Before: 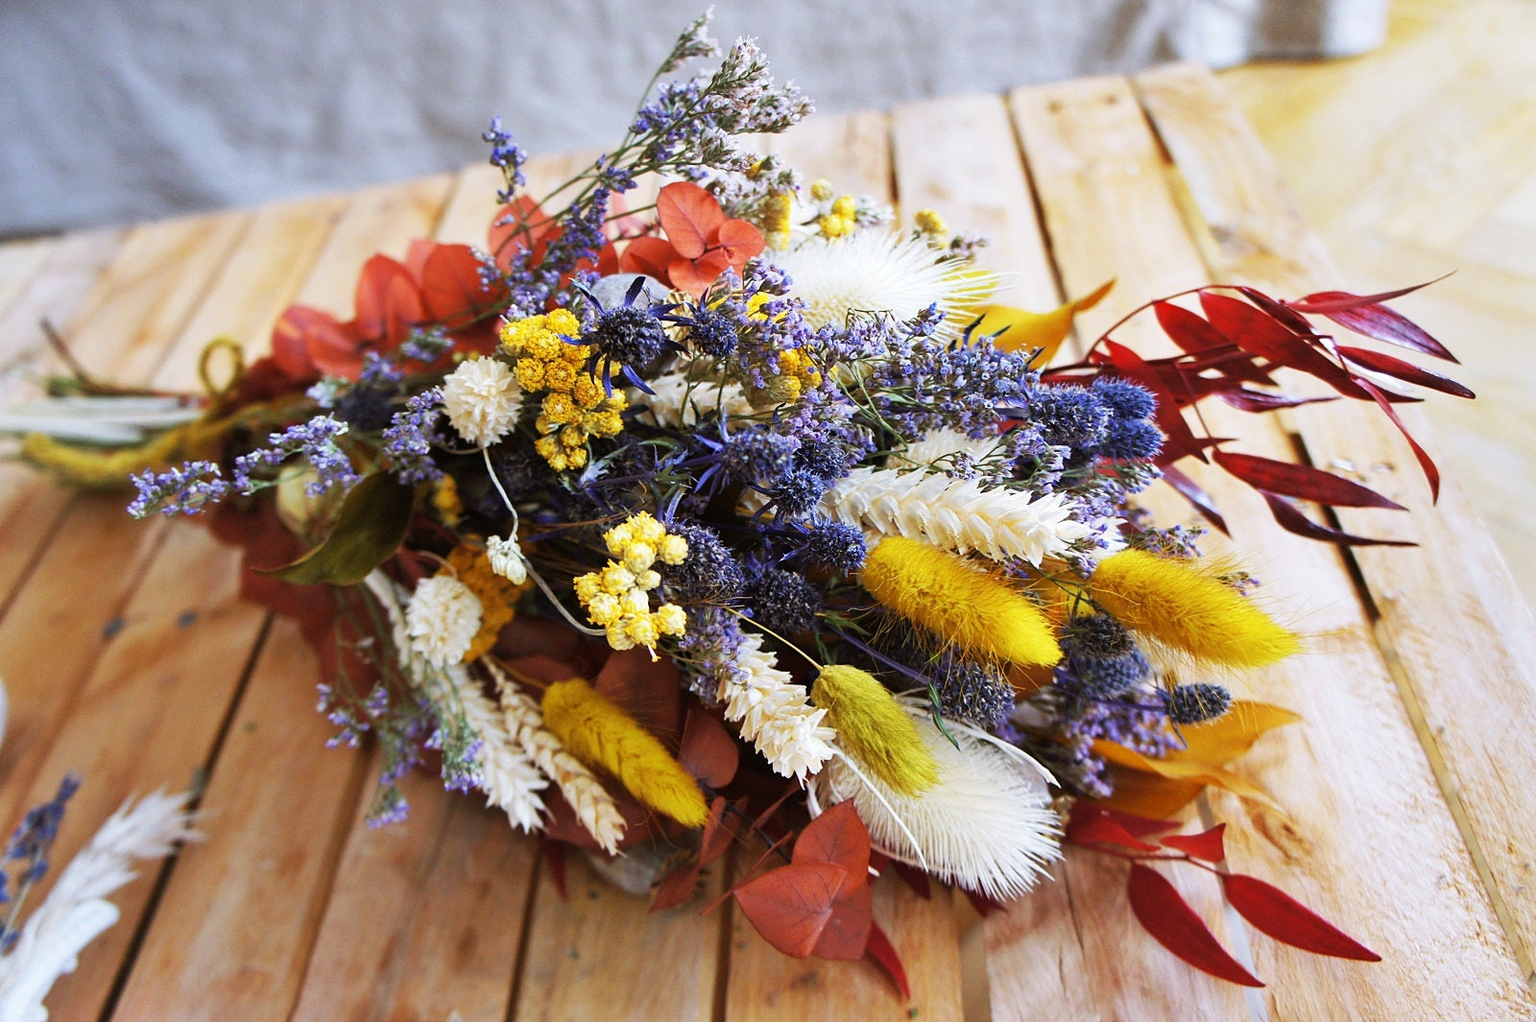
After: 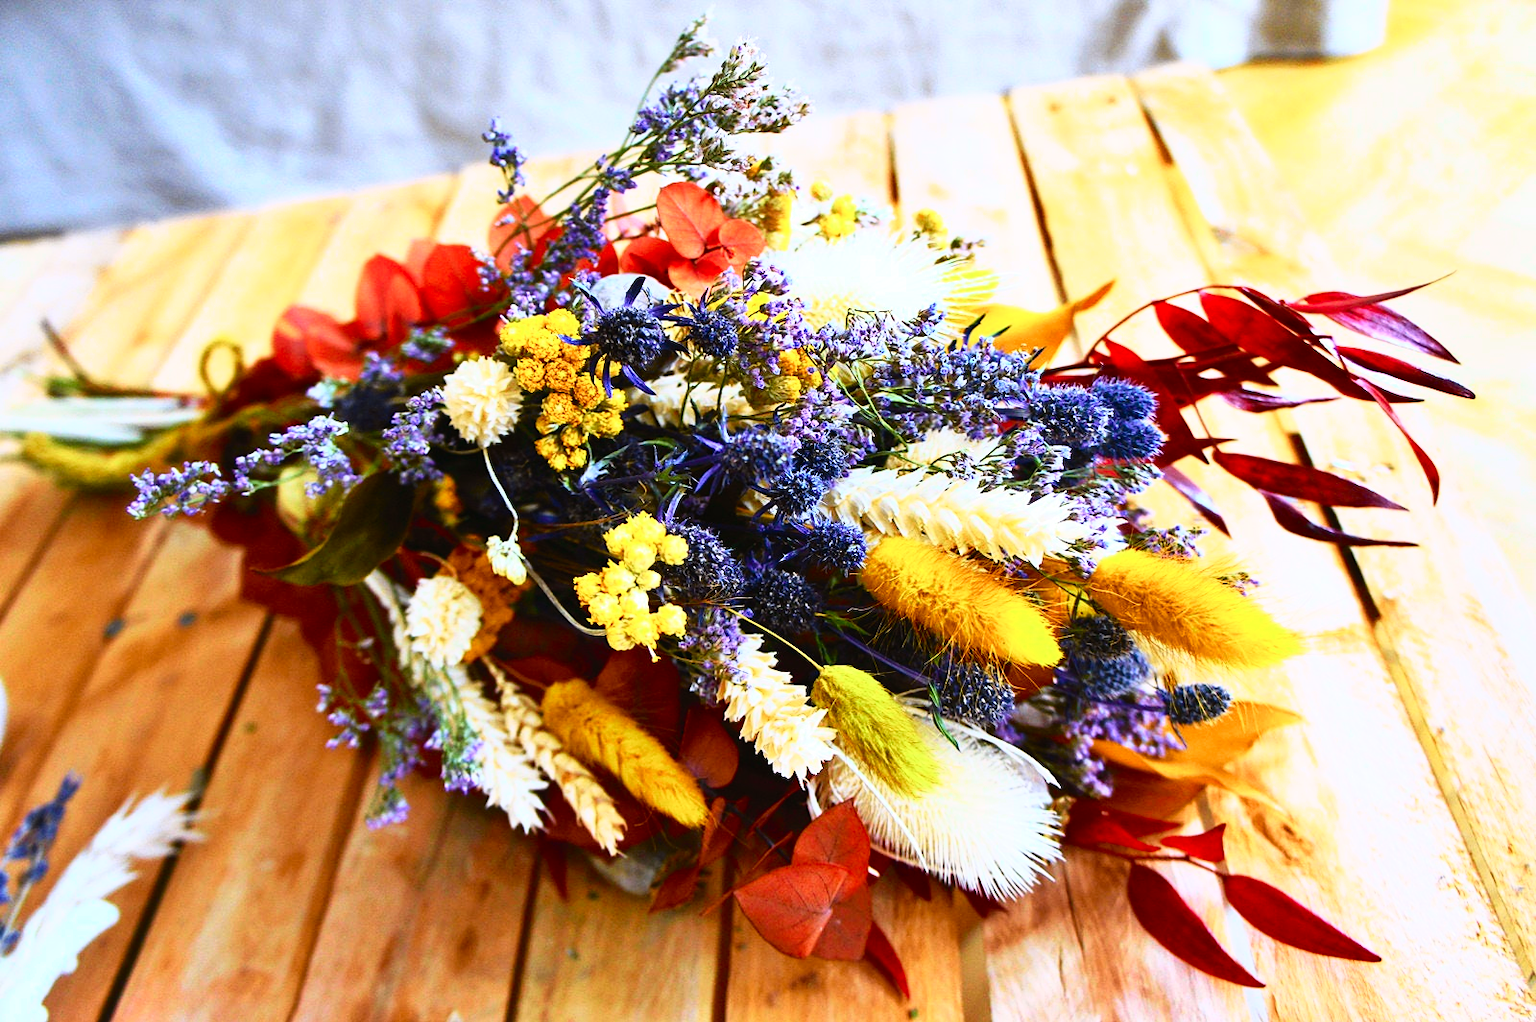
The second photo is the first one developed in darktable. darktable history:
color balance: contrast 8.5%, output saturation 105%
tone curve: curves: ch0 [(0, 0.018) (0.162, 0.128) (0.434, 0.478) (0.667, 0.785) (0.819, 0.943) (1, 0.991)]; ch1 [(0, 0) (0.402, 0.36) (0.476, 0.449) (0.506, 0.505) (0.523, 0.518) (0.579, 0.626) (0.641, 0.668) (0.693, 0.745) (0.861, 0.934) (1, 1)]; ch2 [(0, 0) (0.424, 0.388) (0.483, 0.472) (0.503, 0.505) (0.521, 0.519) (0.547, 0.581) (0.582, 0.648) (0.699, 0.759) (0.997, 0.858)], color space Lab, independent channels
